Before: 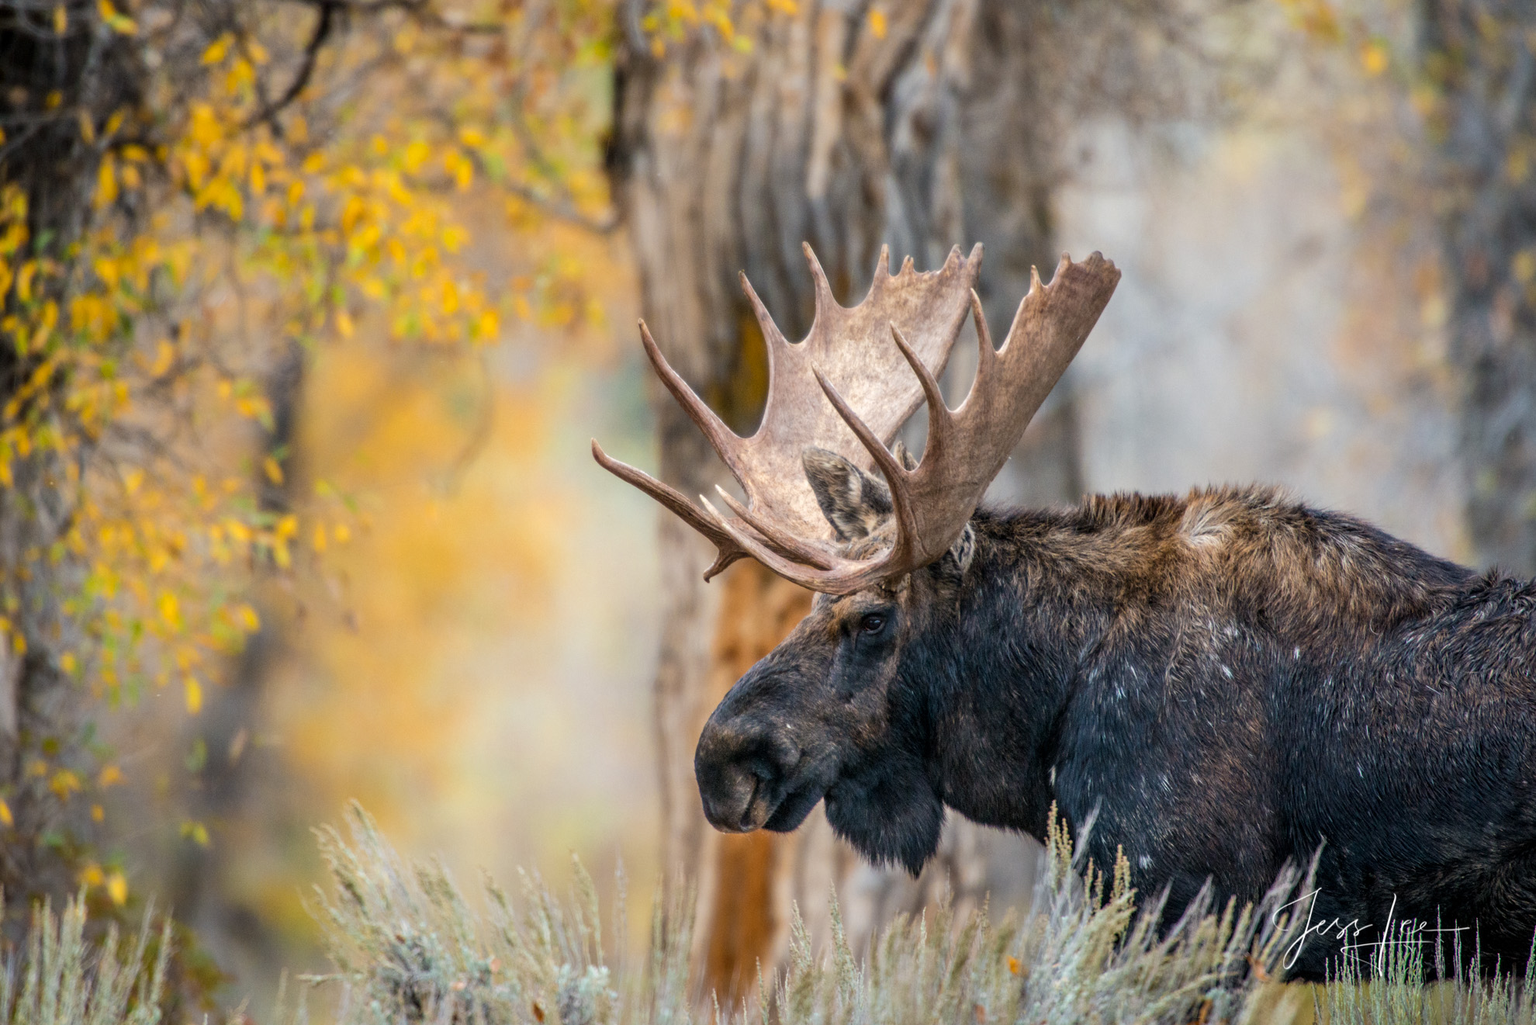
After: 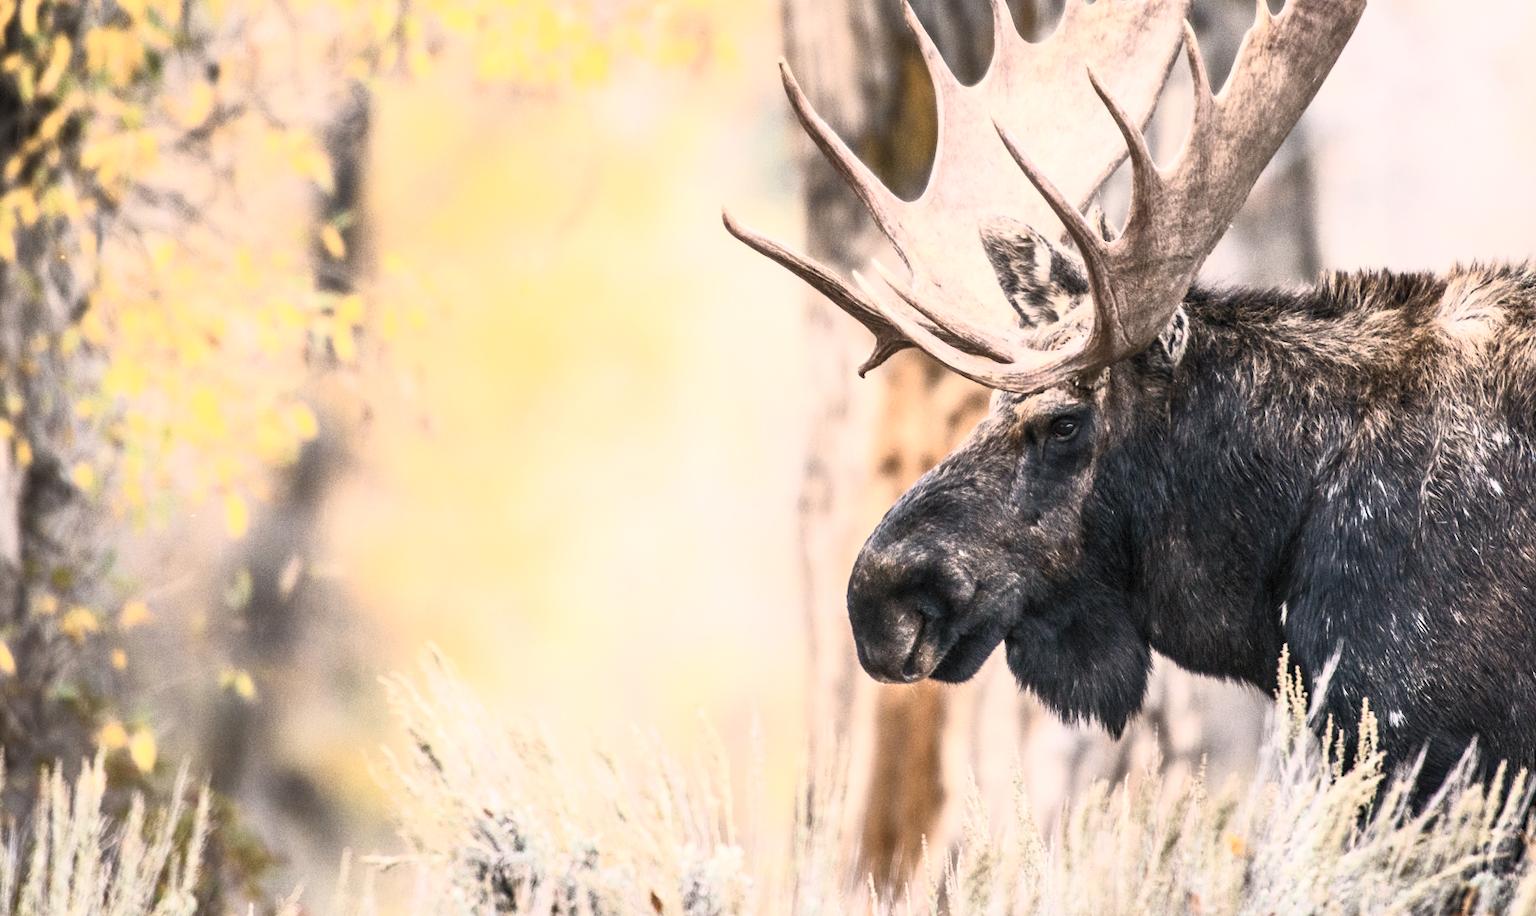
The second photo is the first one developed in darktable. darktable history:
color correction: highlights a* 5.89, highlights b* 4.82
crop: top 26.601%, right 17.975%
contrast brightness saturation: contrast 0.576, brightness 0.575, saturation -0.339
